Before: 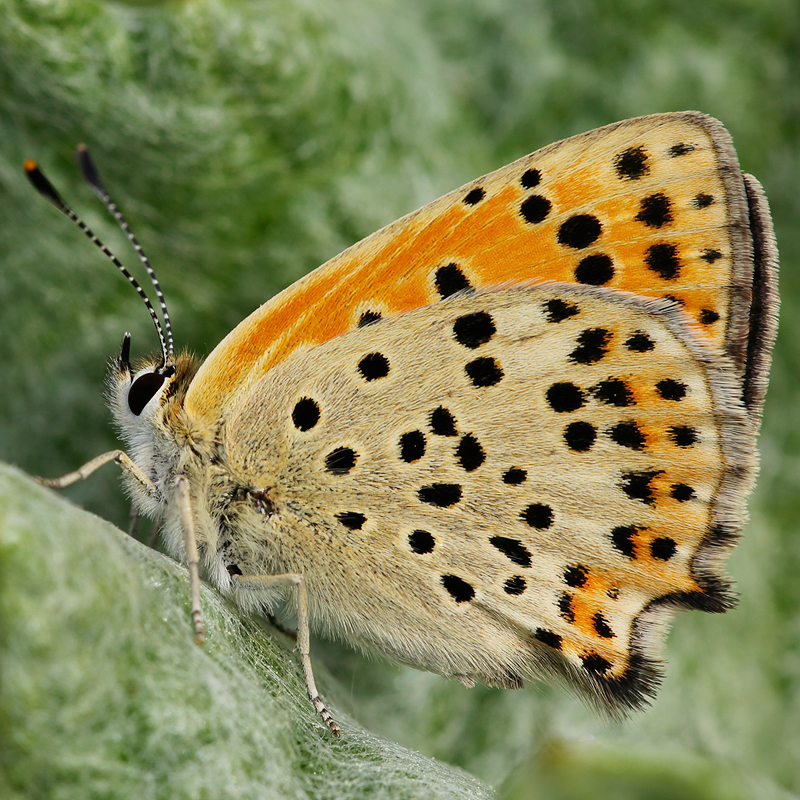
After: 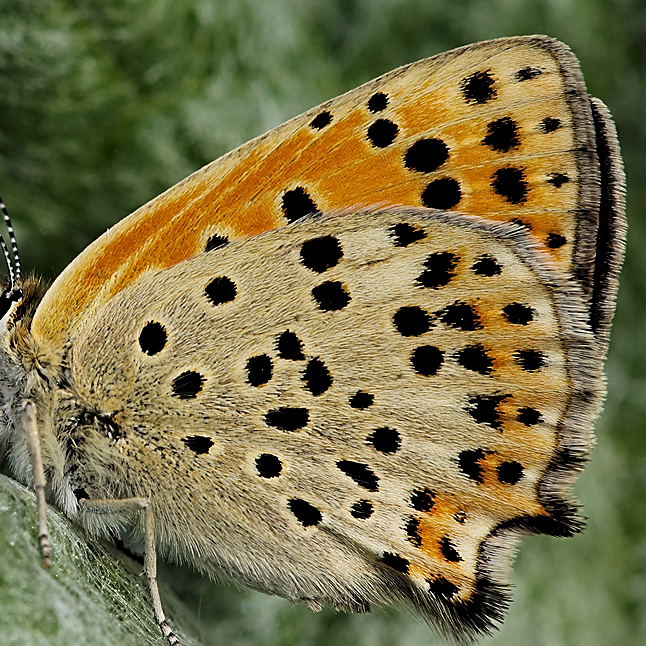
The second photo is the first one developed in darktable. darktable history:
haze removal: compatibility mode true, adaptive false
tone equalizer: on, module defaults
sharpen: on, module defaults
levels: levels [0.116, 0.574, 1]
crop: left 19.159%, top 9.58%, bottom 9.58%
